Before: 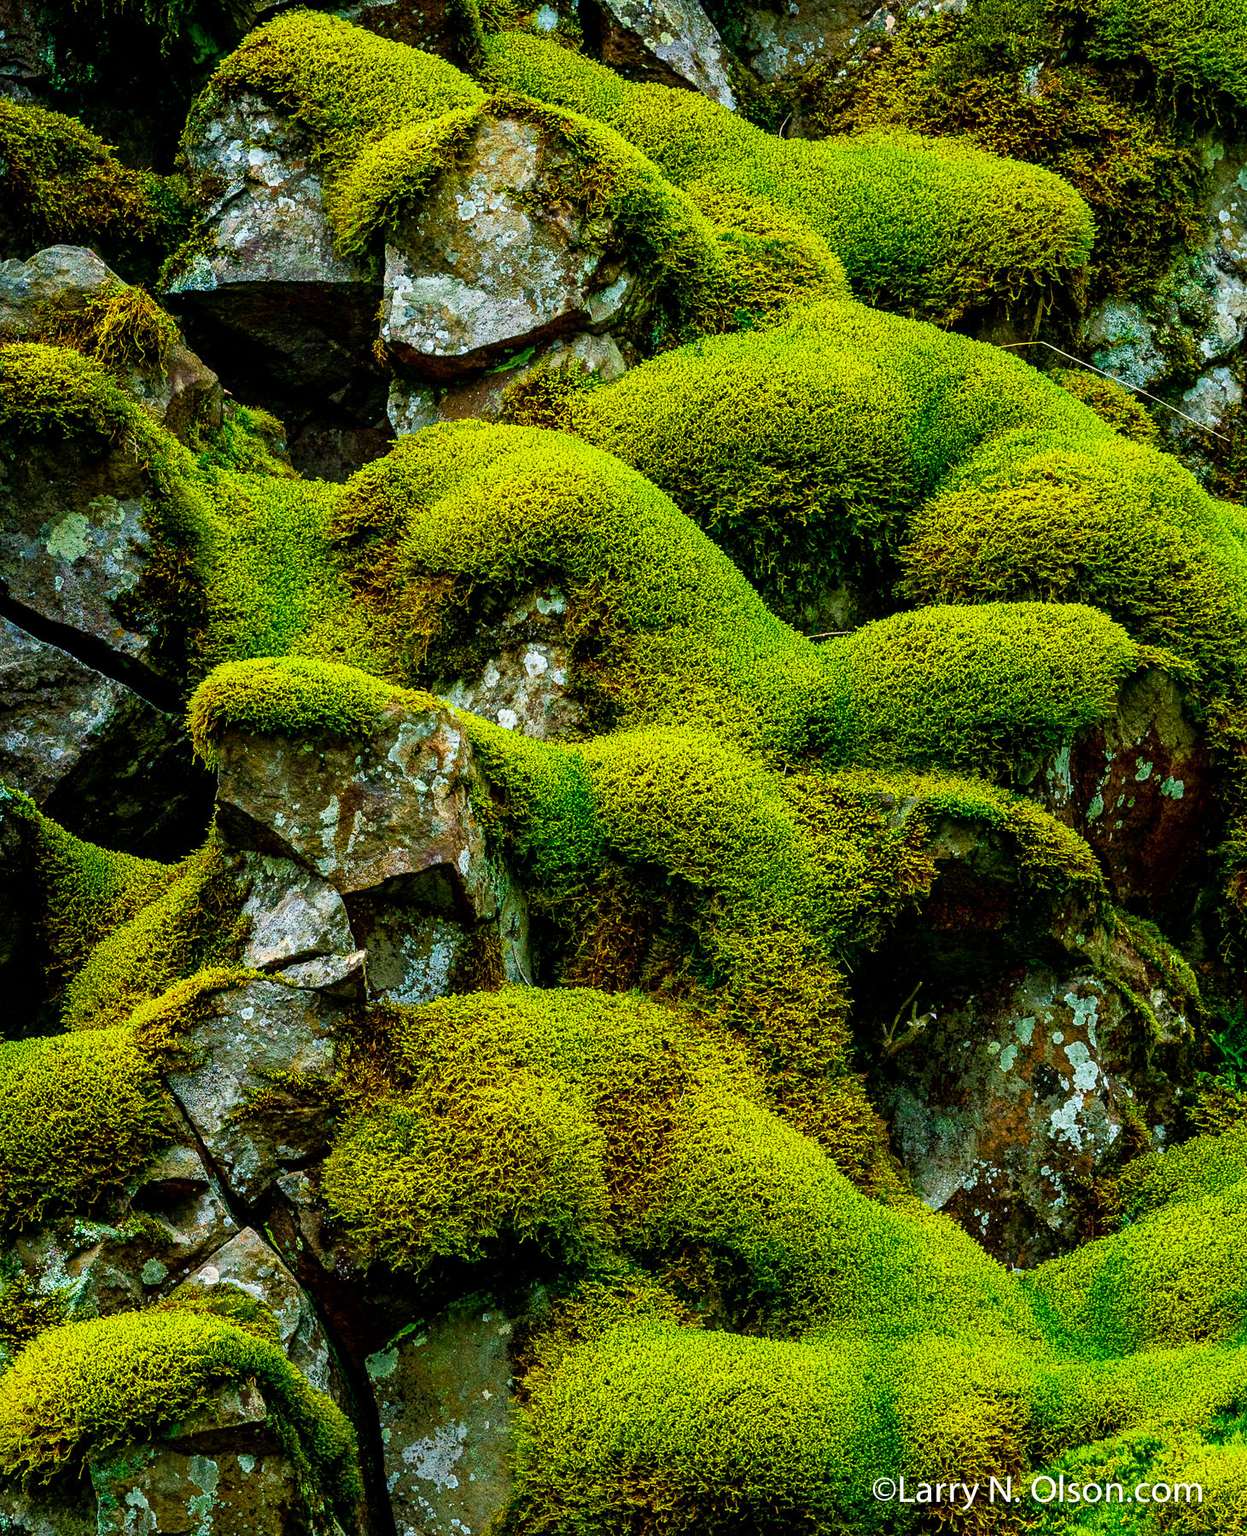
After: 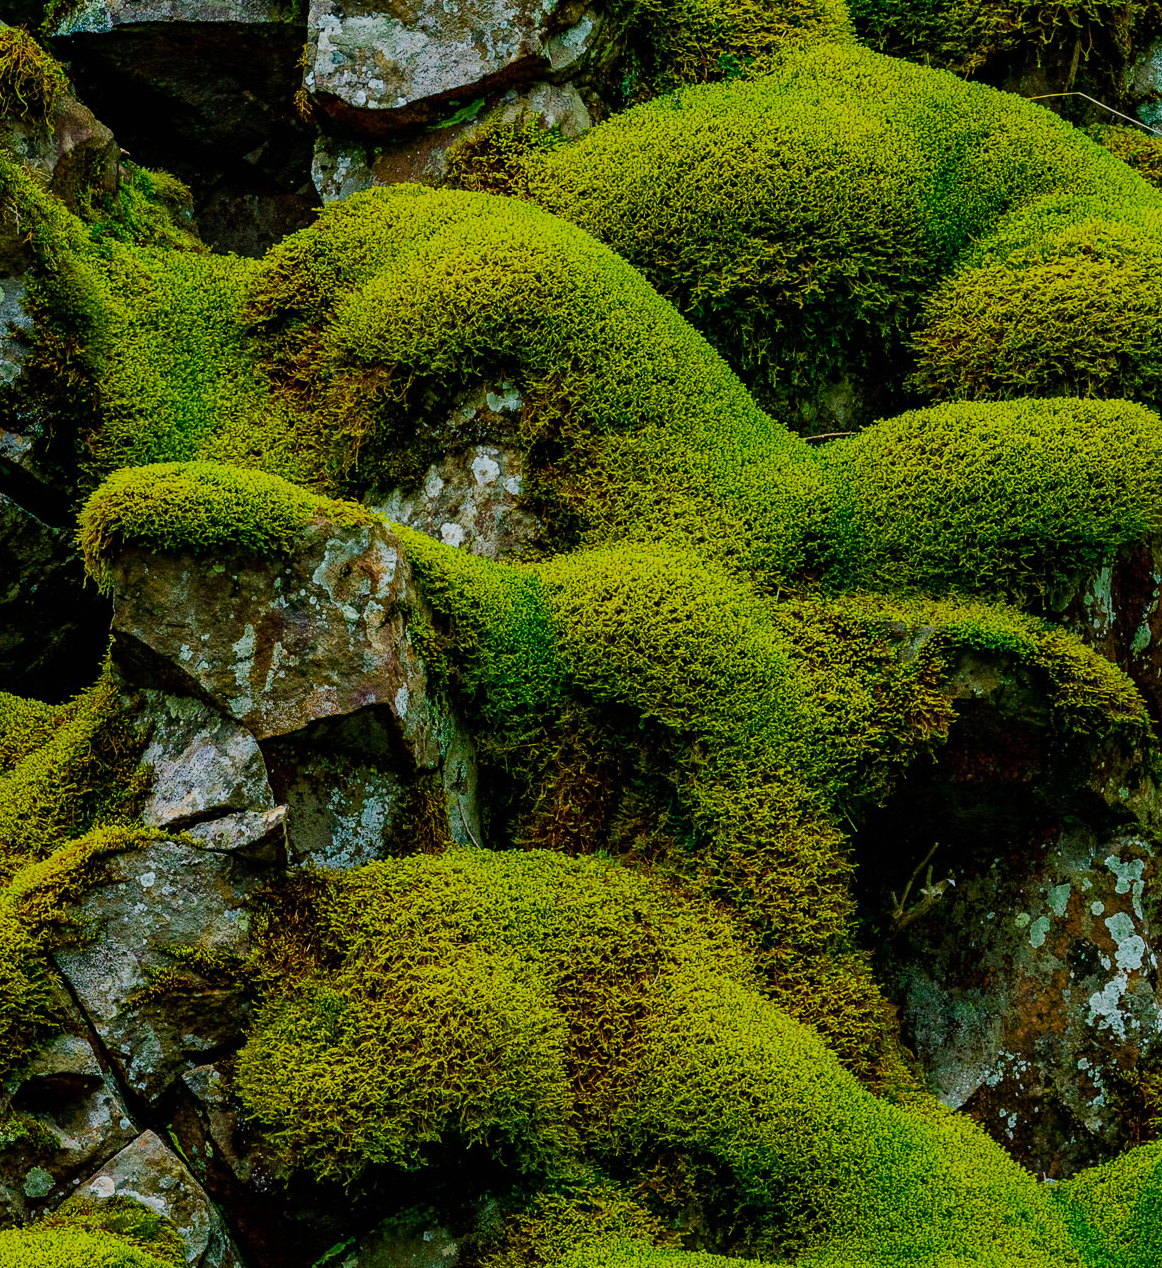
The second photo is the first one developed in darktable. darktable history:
exposure: black level correction 0, exposure -0.68 EV, compensate highlight preservation false
haze removal: compatibility mode true, adaptive false
crop: left 9.75%, top 17.119%, right 10.686%, bottom 12.385%
